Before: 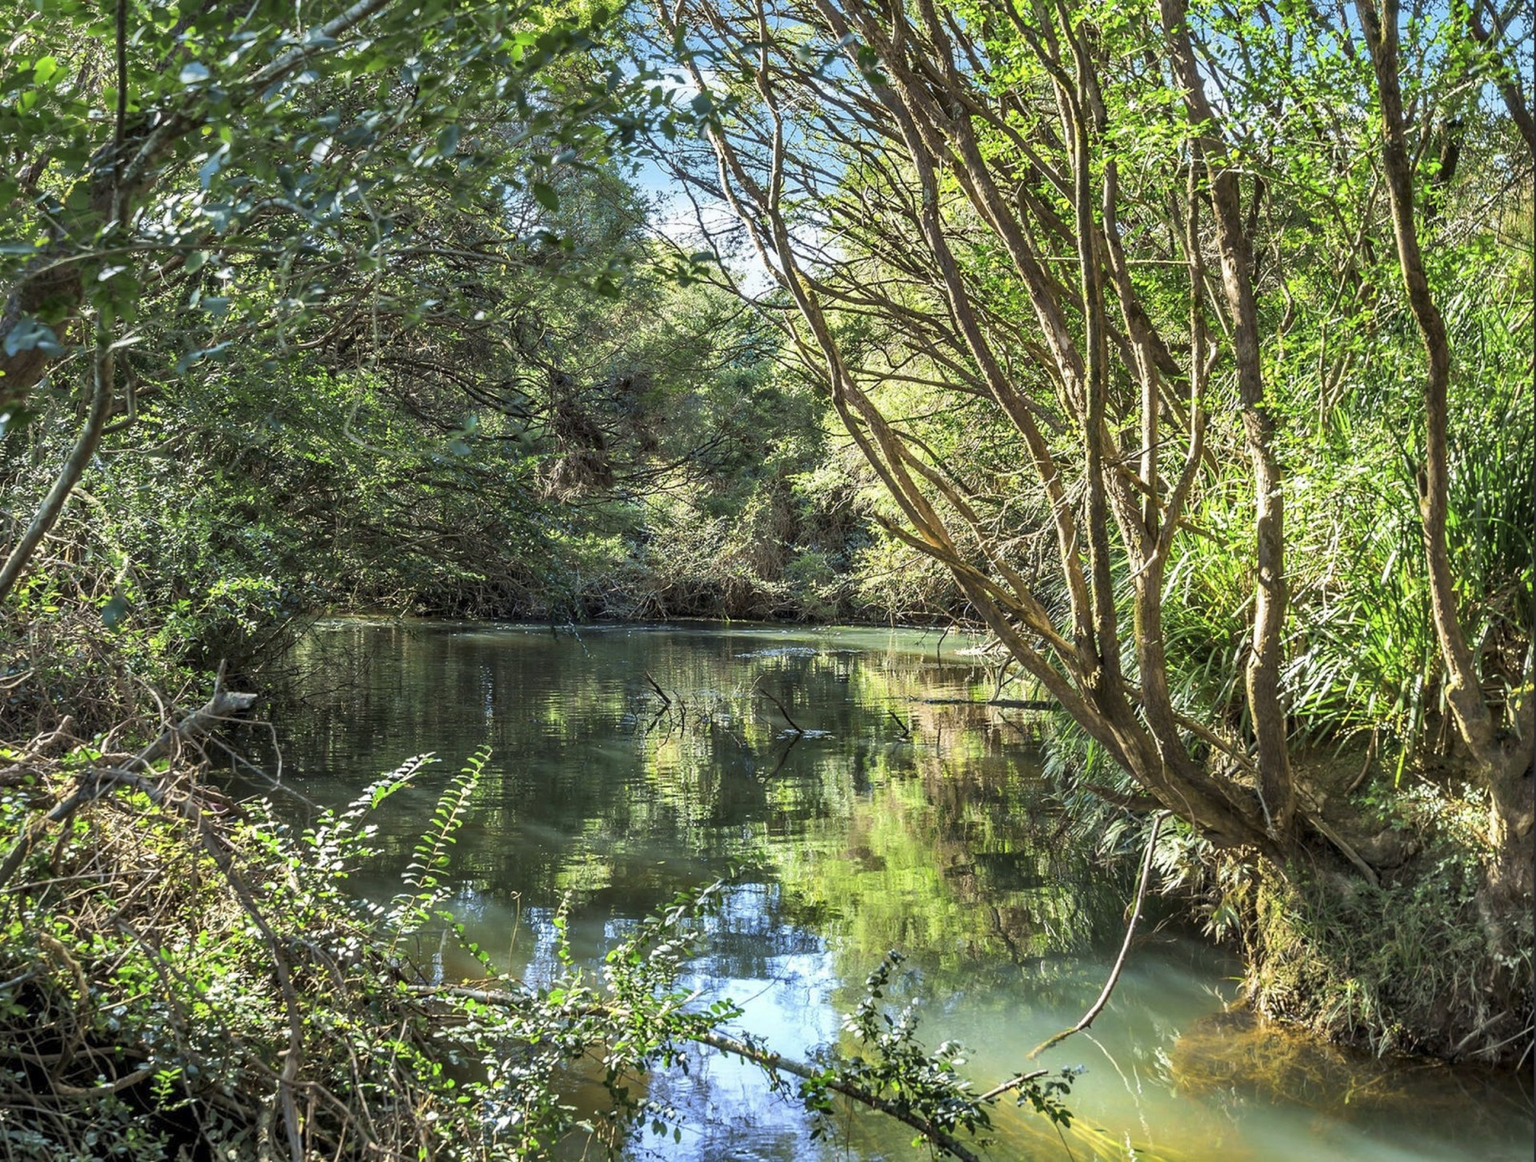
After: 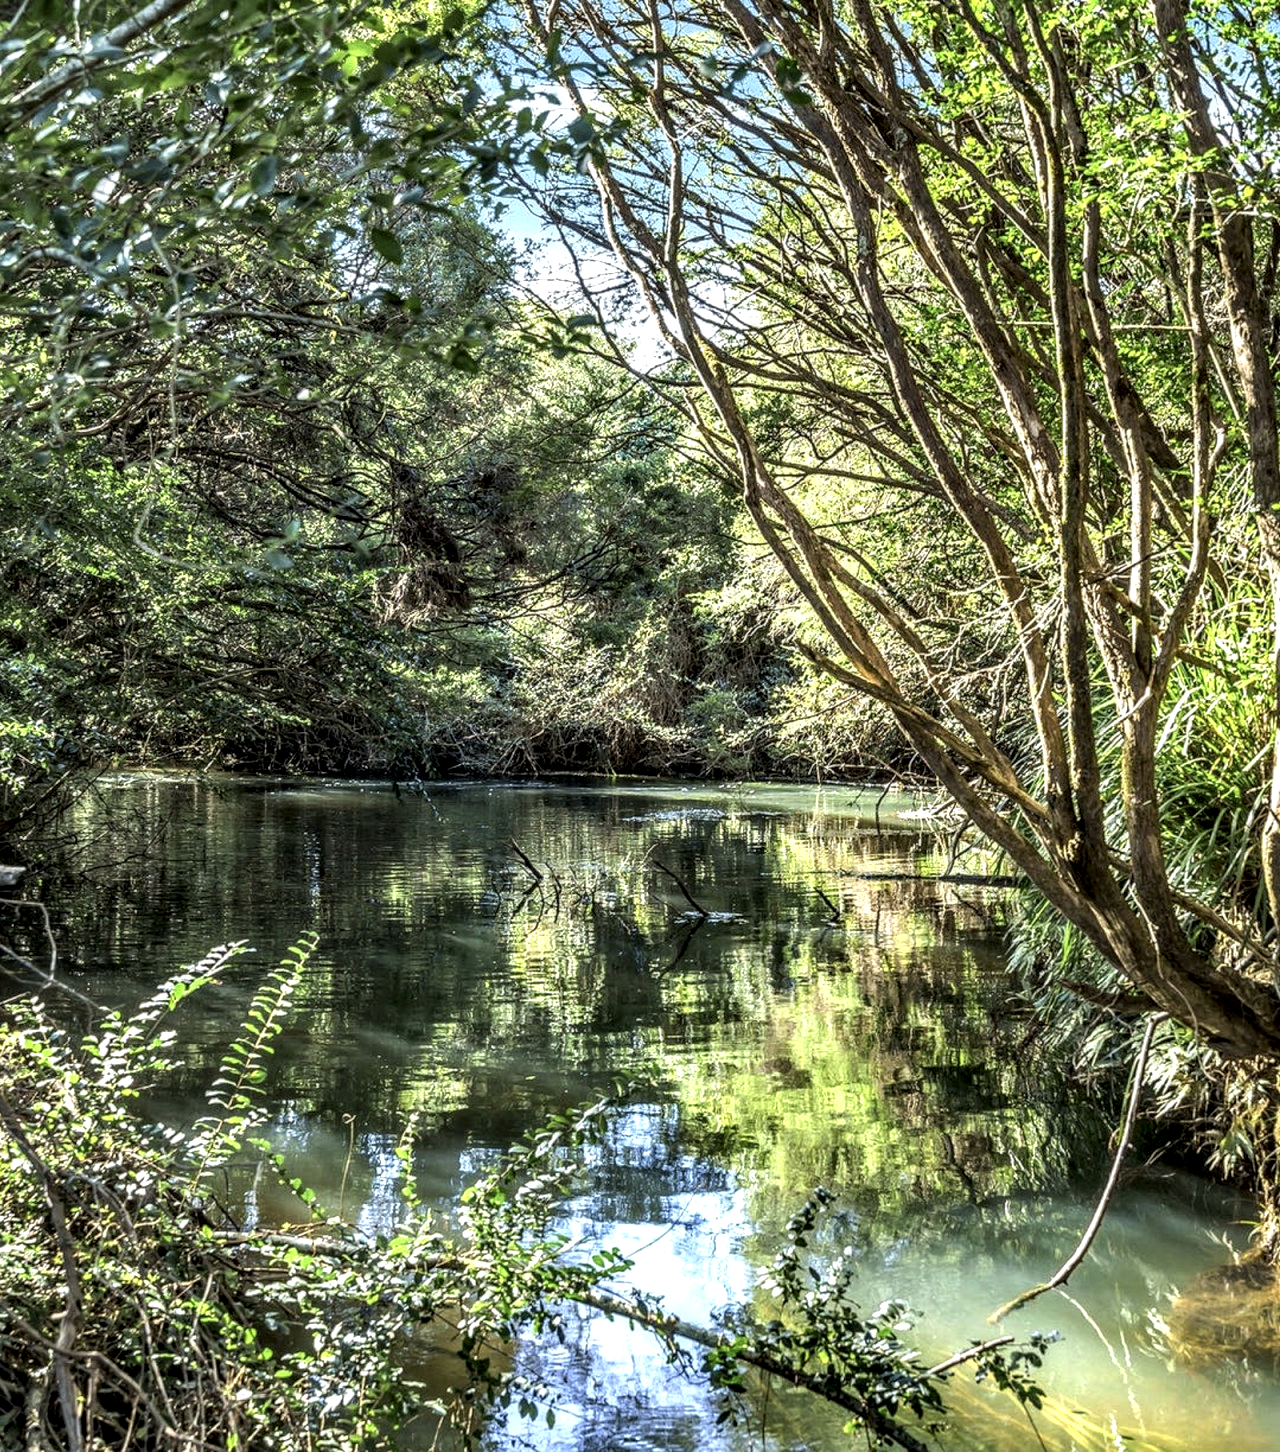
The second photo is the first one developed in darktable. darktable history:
local contrast: highlights 19%, detail 186%
crop and rotate: left 15.446%, right 17.836%
